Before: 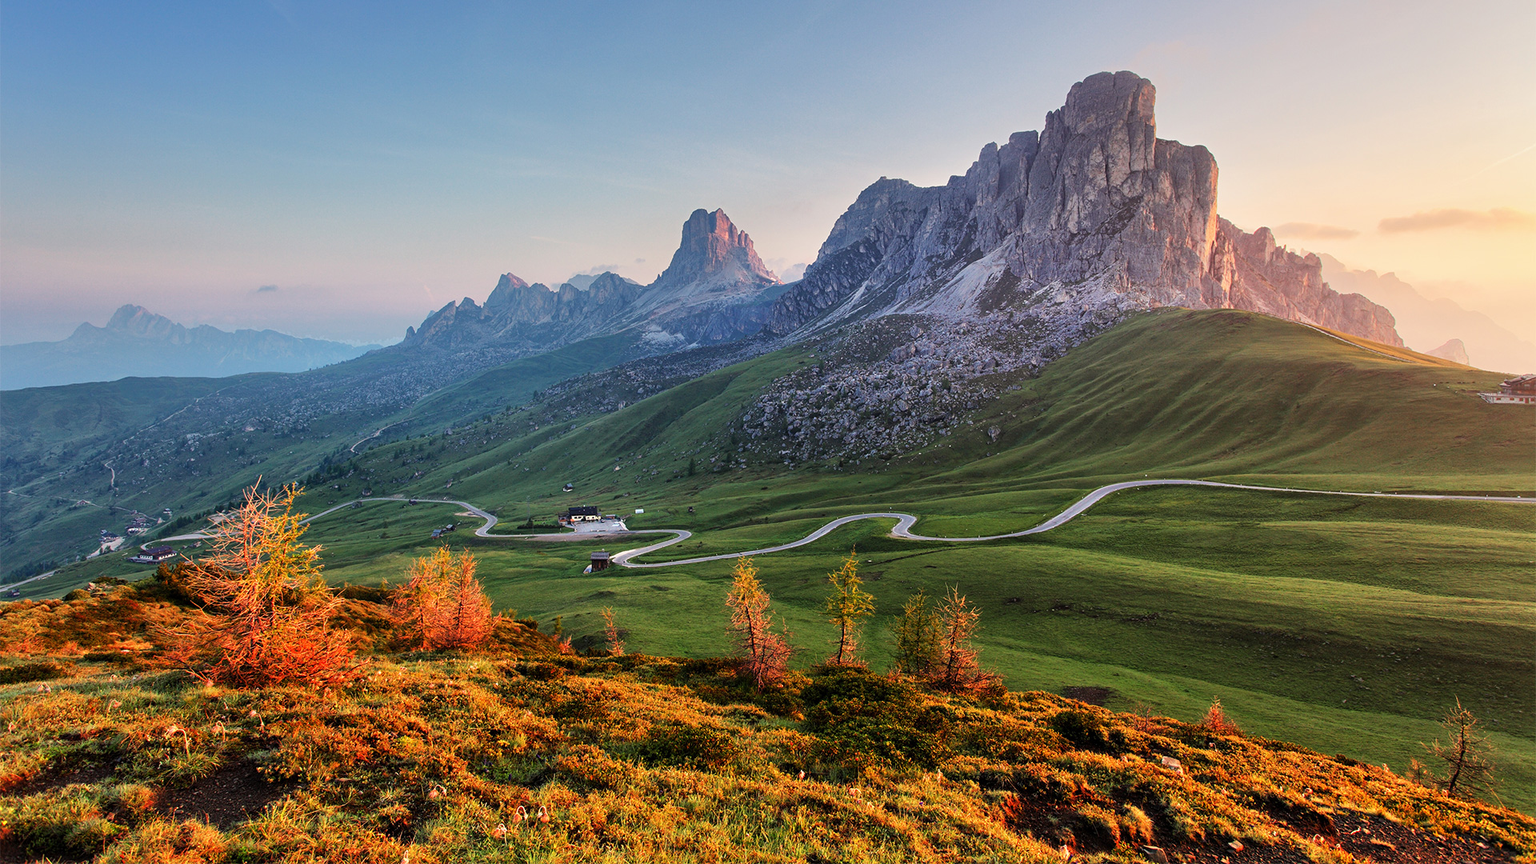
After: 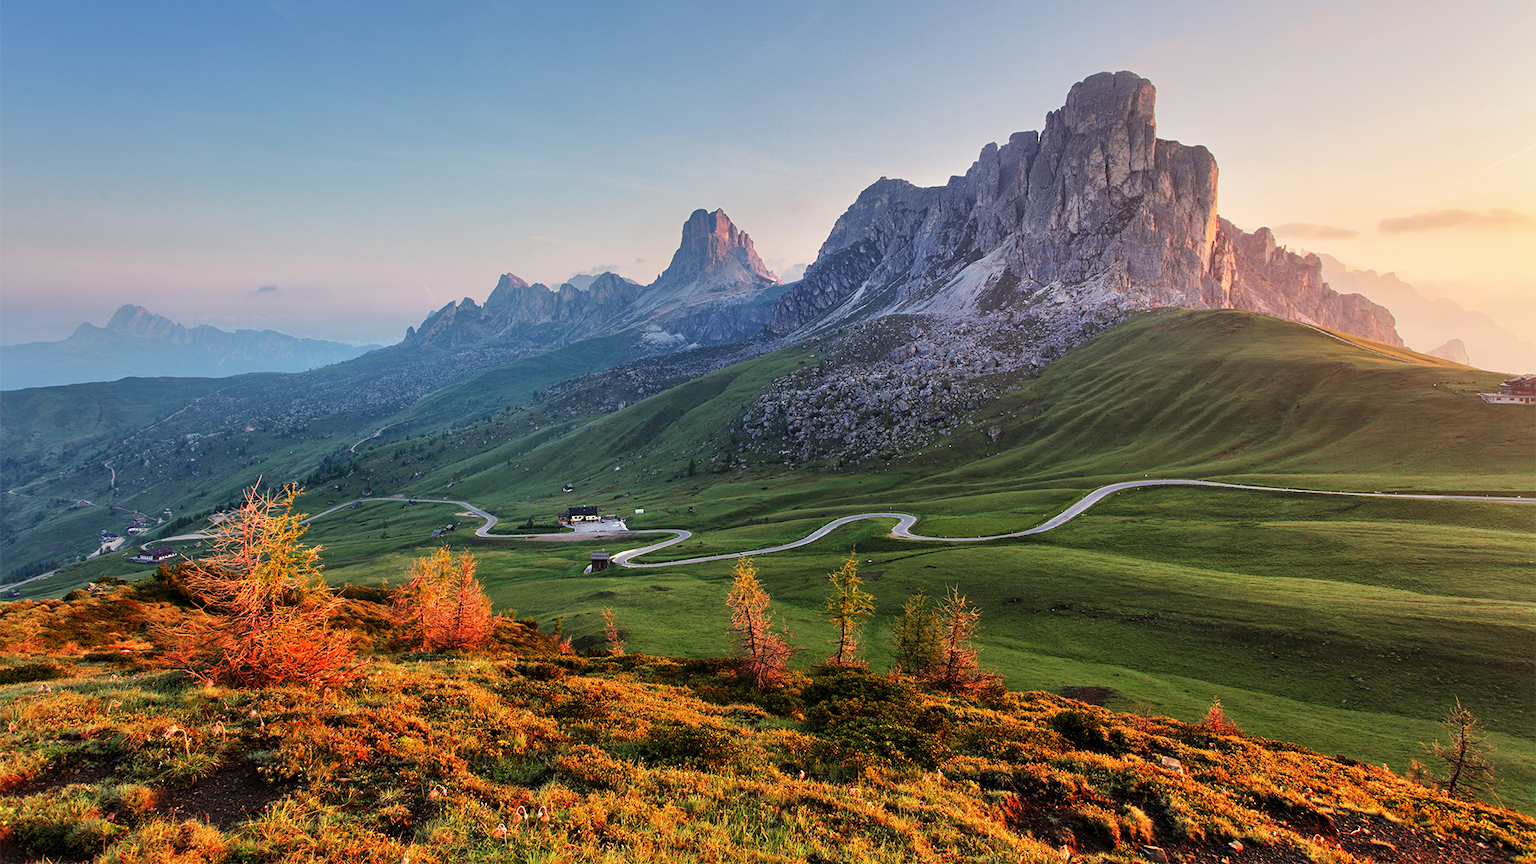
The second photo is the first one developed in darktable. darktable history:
sharpen: radius 2.863, amount 0.859, threshold 47.314
